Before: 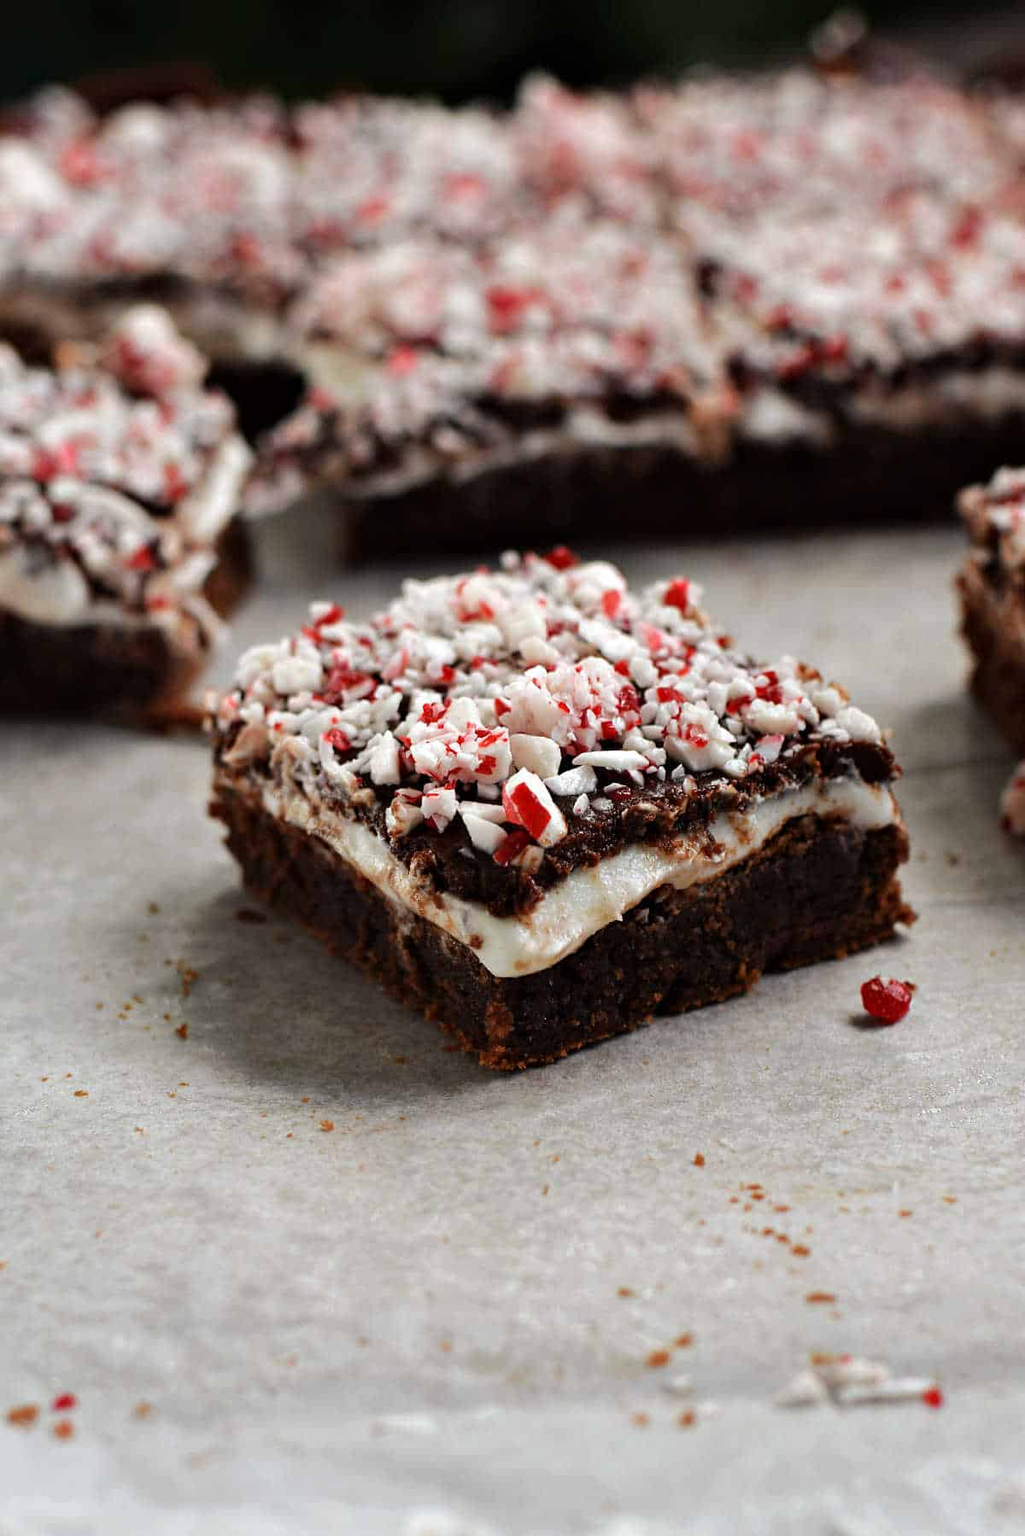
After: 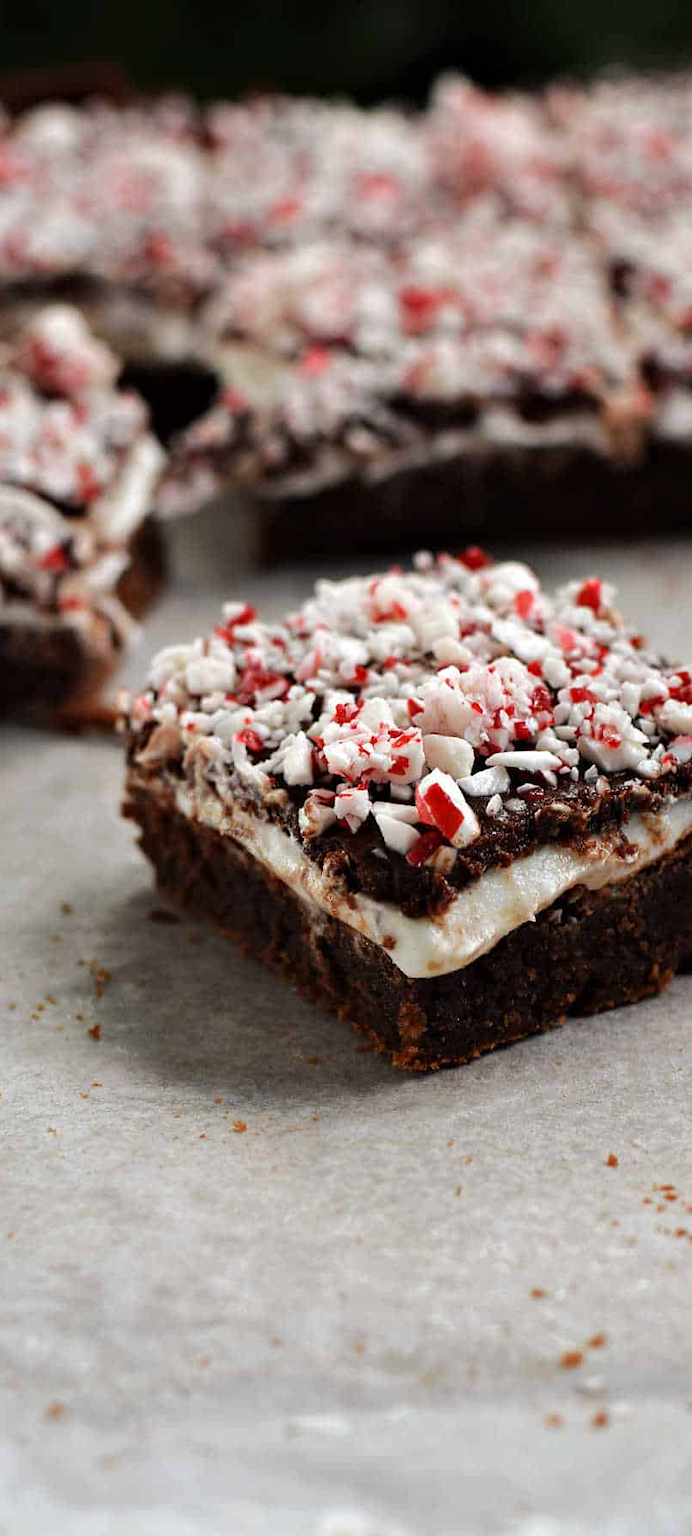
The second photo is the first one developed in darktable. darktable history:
crop and rotate: left 8.568%, right 23.779%
